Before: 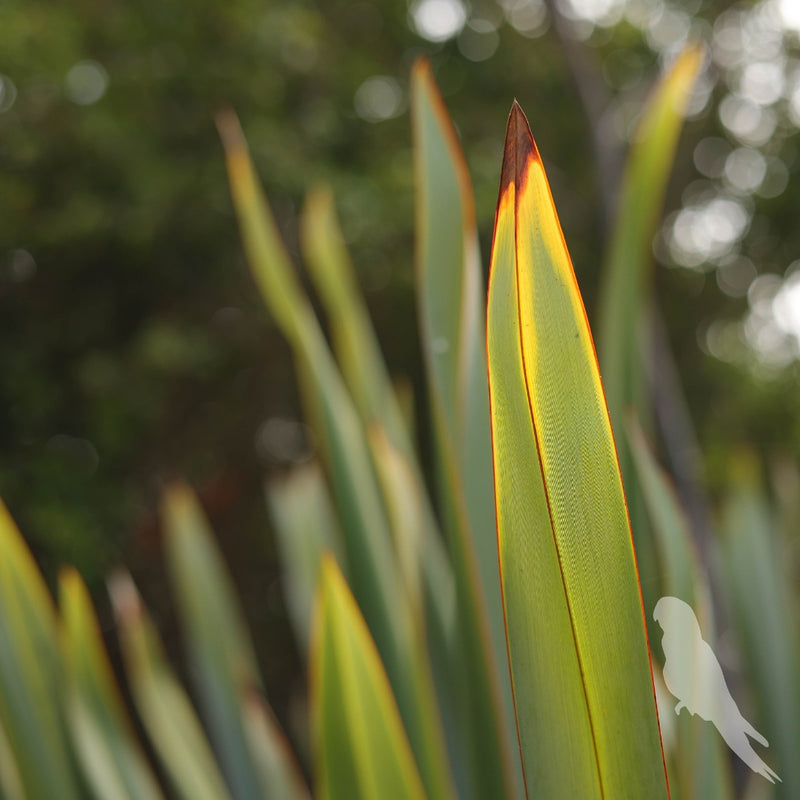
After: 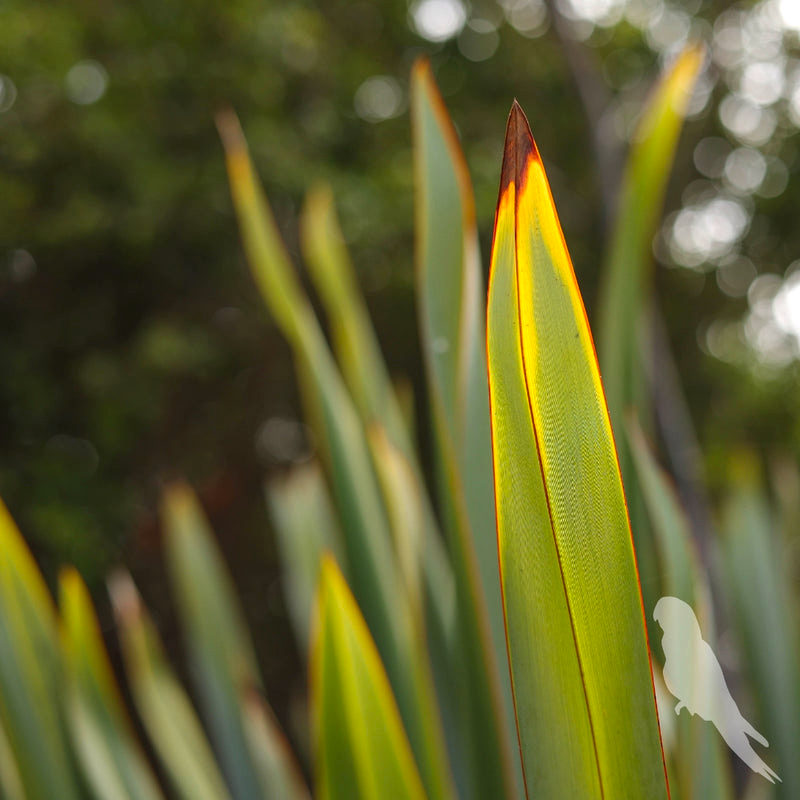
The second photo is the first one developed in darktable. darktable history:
local contrast: highlights 100%, shadows 100%, detail 120%, midtone range 0.2
color balance: lift [1, 1, 0.999, 1.001], gamma [1, 1.003, 1.005, 0.995], gain [1, 0.992, 0.988, 1.012], contrast 5%, output saturation 110%
